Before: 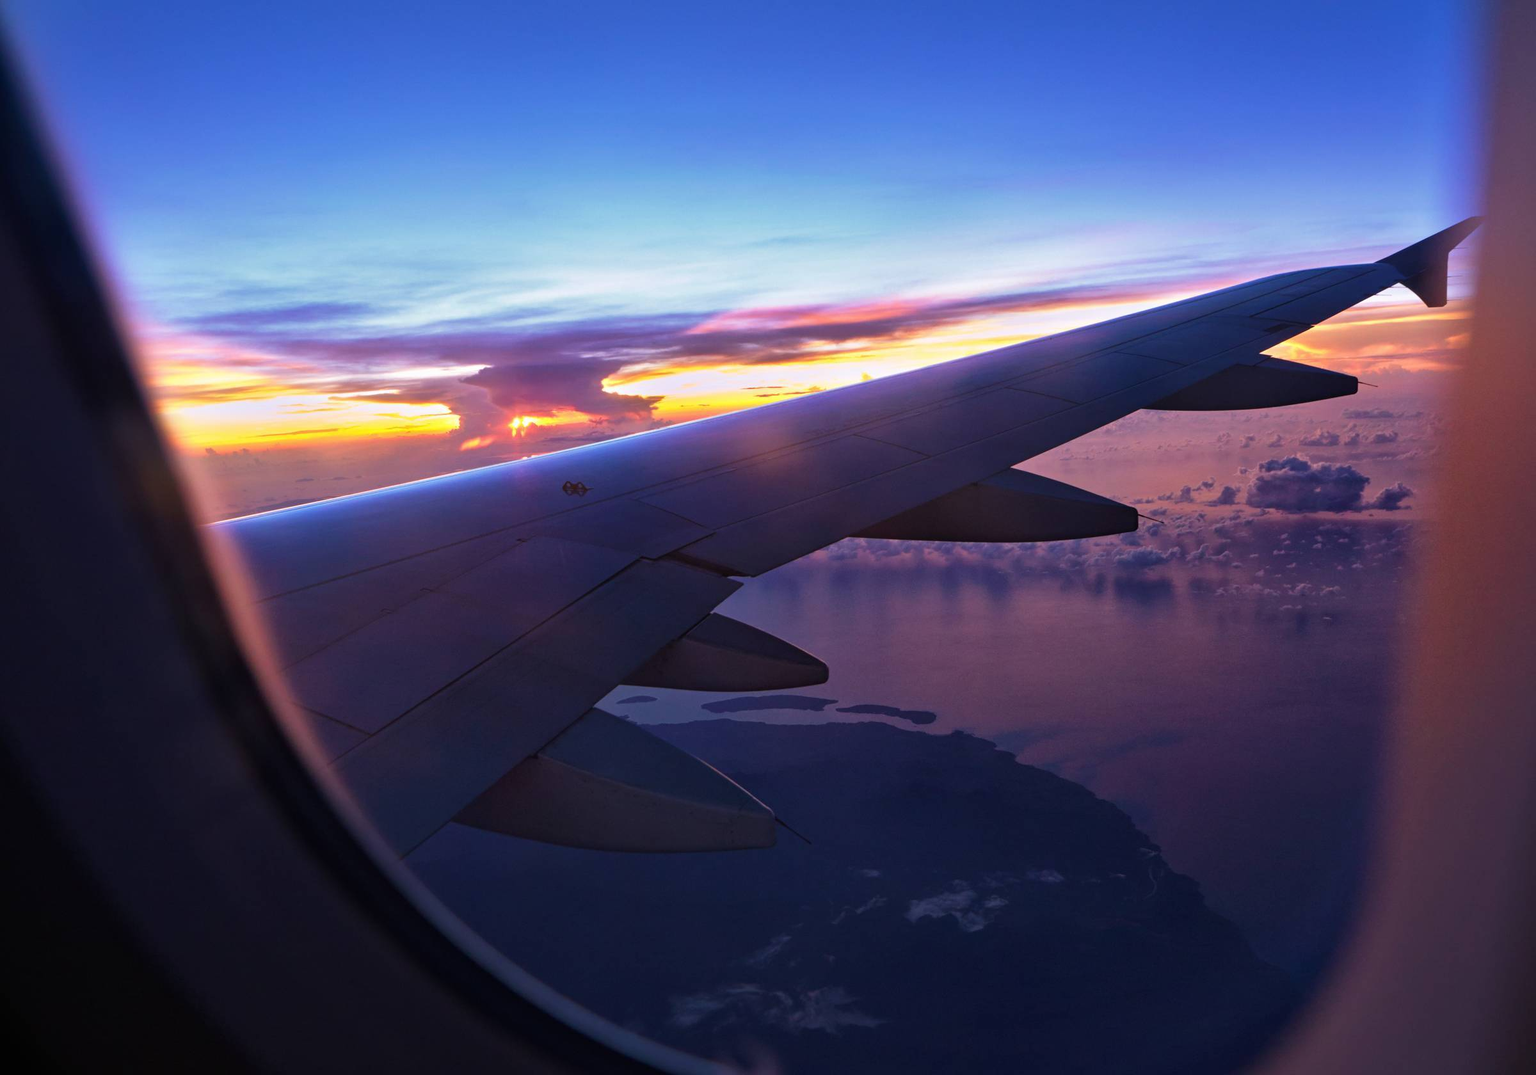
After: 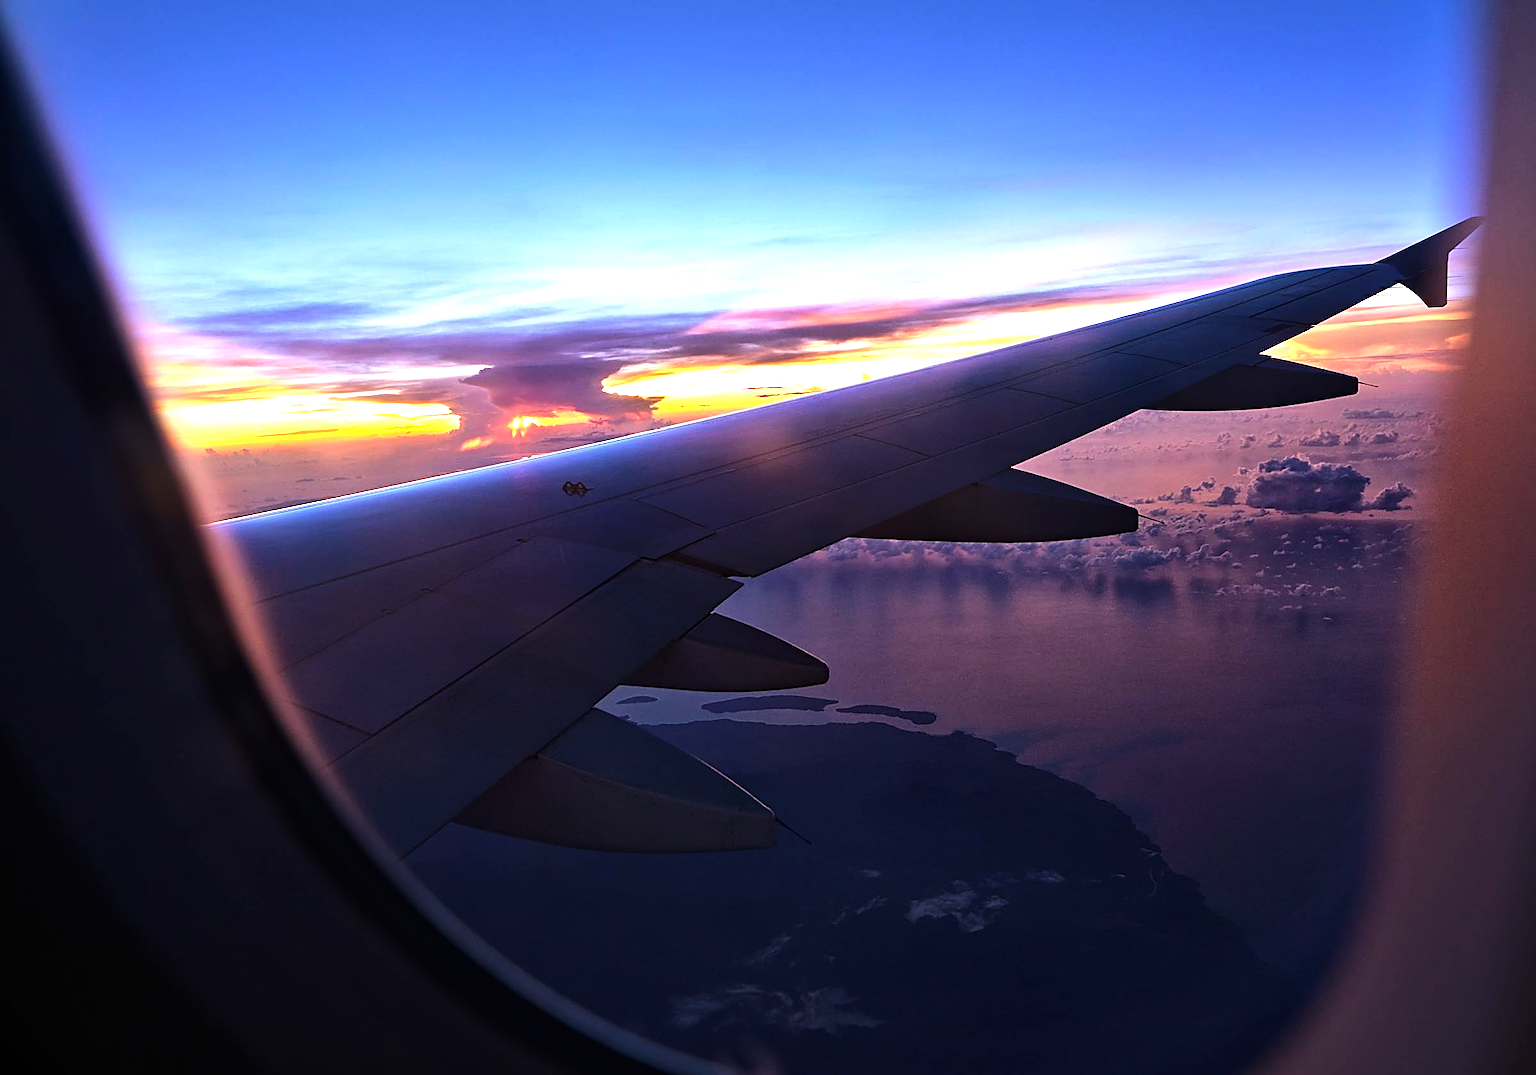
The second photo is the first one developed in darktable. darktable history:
tone equalizer: -8 EV -0.75 EV, -7 EV -0.7 EV, -6 EV -0.6 EV, -5 EV -0.4 EV, -3 EV 0.4 EV, -2 EV 0.6 EV, -1 EV 0.7 EV, +0 EV 0.75 EV, edges refinement/feathering 500, mask exposure compensation -1.57 EV, preserve details no
sharpen: radius 1.685, amount 1.294
